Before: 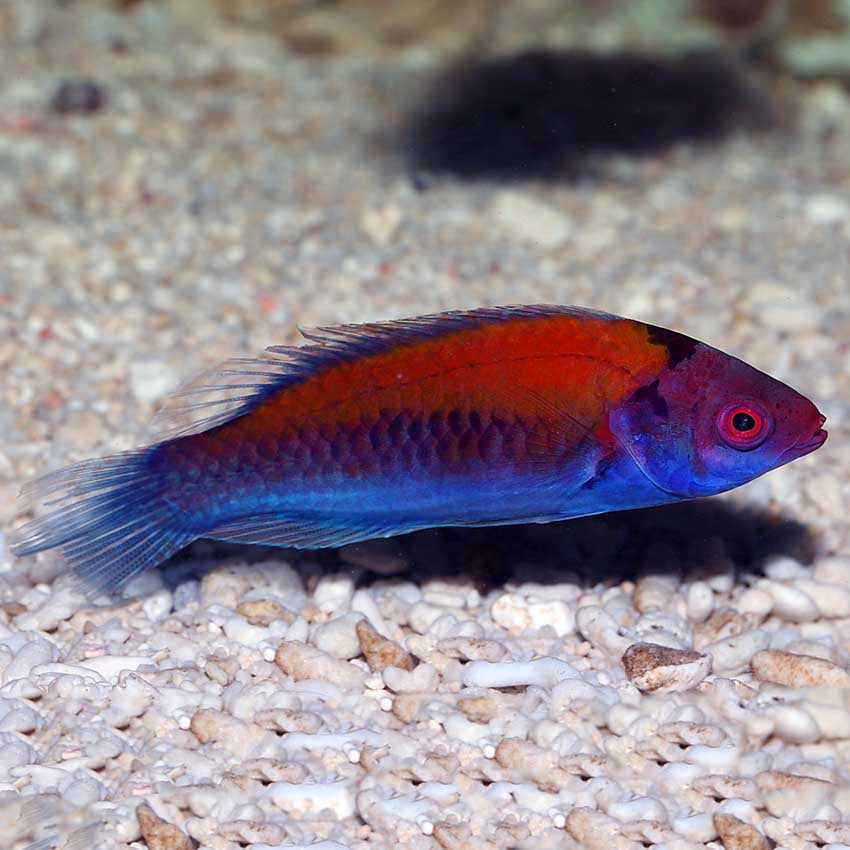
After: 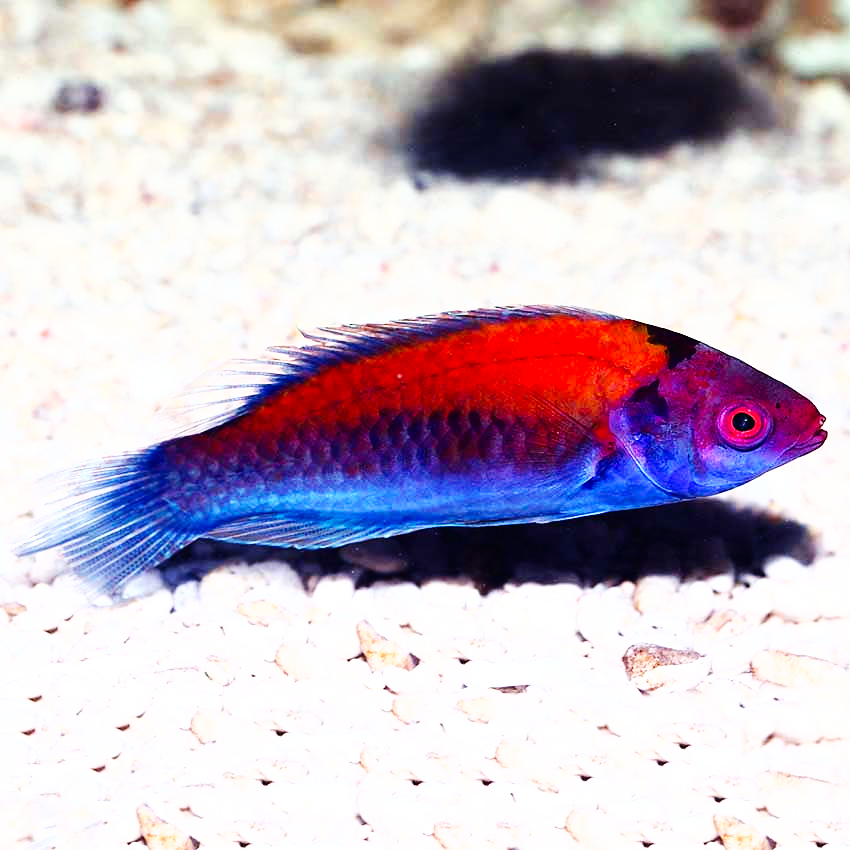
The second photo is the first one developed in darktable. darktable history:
base curve: curves: ch0 [(0, 0.003) (0.001, 0.002) (0.006, 0.004) (0.02, 0.022) (0.048, 0.086) (0.094, 0.234) (0.162, 0.431) (0.258, 0.629) (0.385, 0.8) (0.548, 0.918) (0.751, 0.988) (1, 1)], preserve colors none
tone curve: curves: ch0 [(0, 0) (0.003, 0.002) (0.011, 0.009) (0.025, 0.021) (0.044, 0.037) (0.069, 0.058) (0.1, 0.083) (0.136, 0.122) (0.177, 0.165) (0.224, 0.216) (0.277, 0.277) (0.335, 0.344) (0.399, 0.418) (0.468, 0.499) (0.543, 0.586) (0.623, 0.679) (0.709, 0.779) (0.801, 0.877) (0.898, 0.977) (1, 1)], color space Lab, independent channels, preserve colors none
